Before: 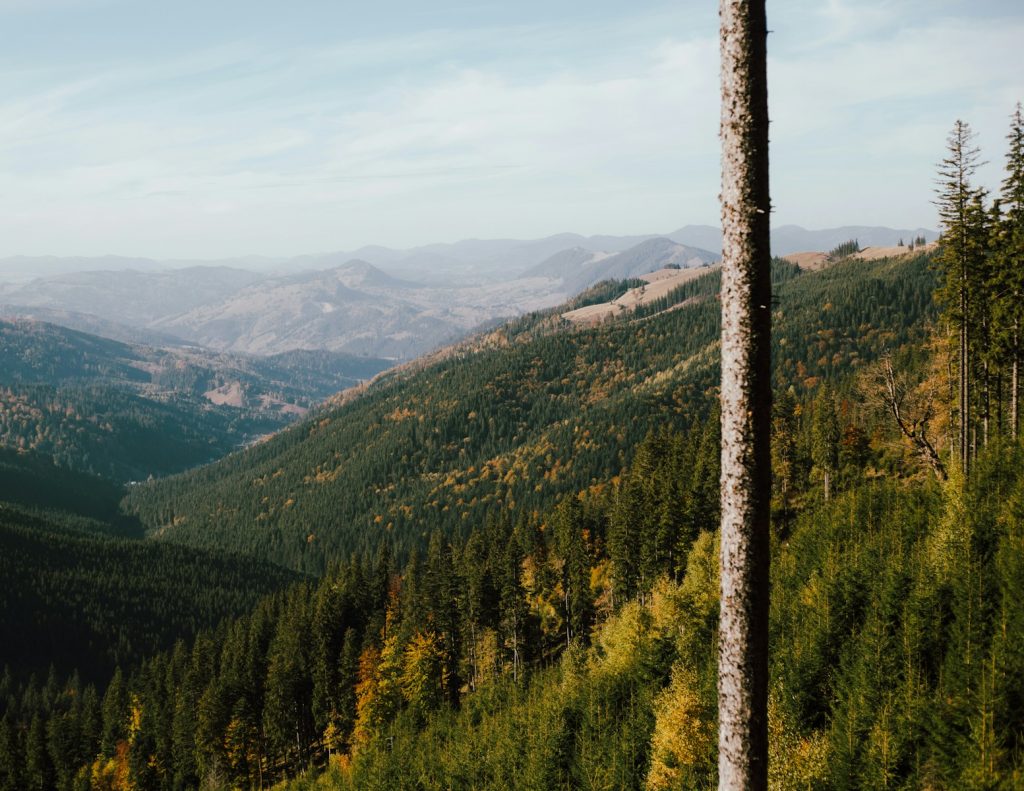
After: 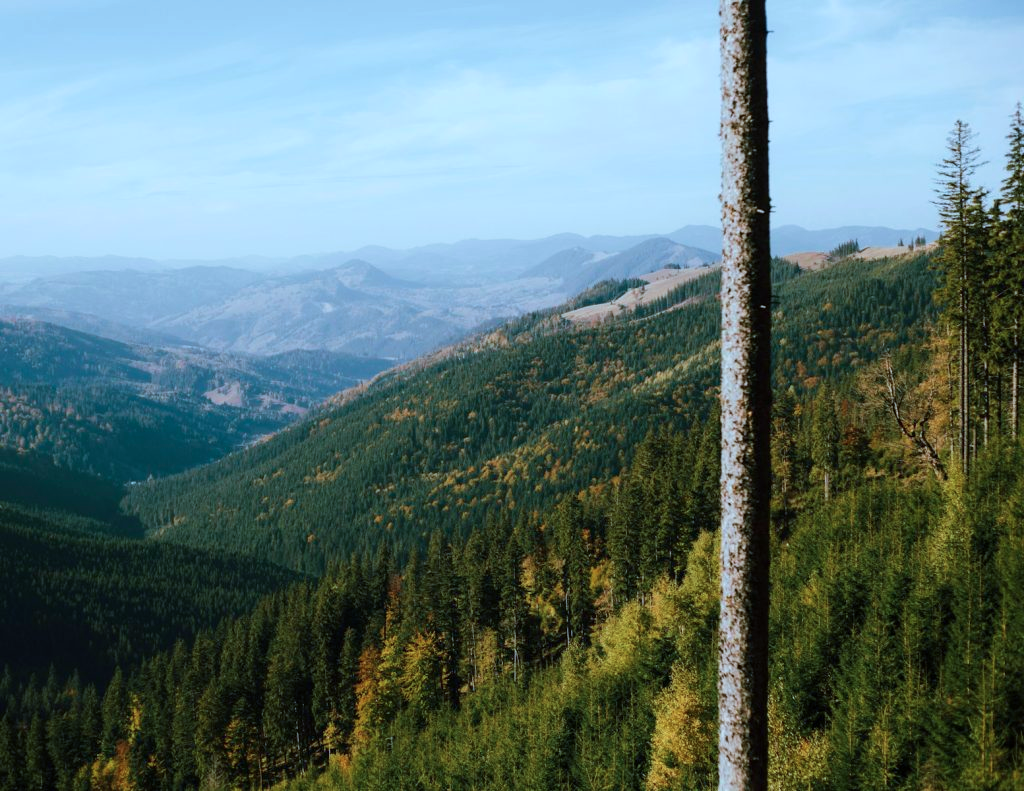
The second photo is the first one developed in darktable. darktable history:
velvia: on, module defaults
color calibration: illuminant as shot in camera, x 0.384, y 0.38, temperature 3942.58 K
